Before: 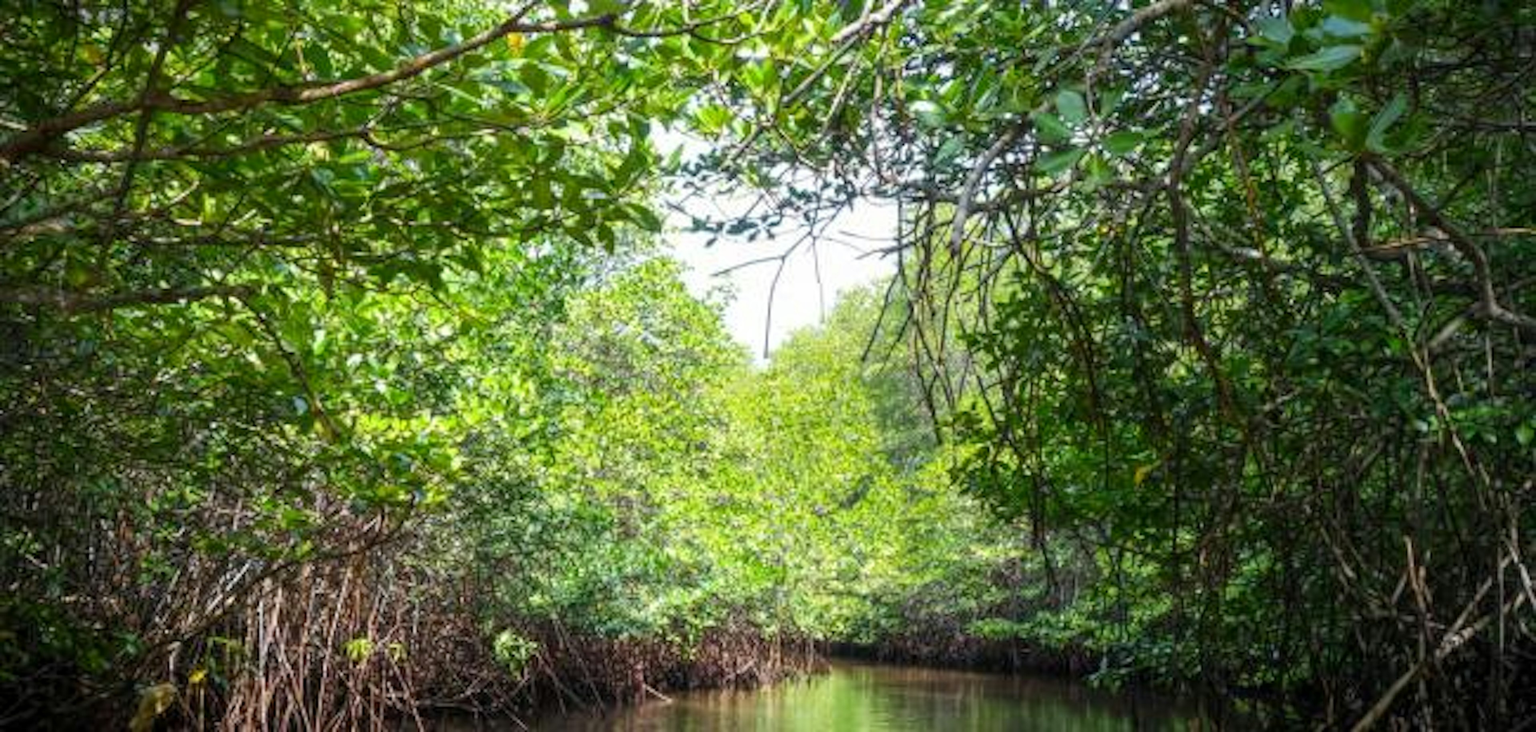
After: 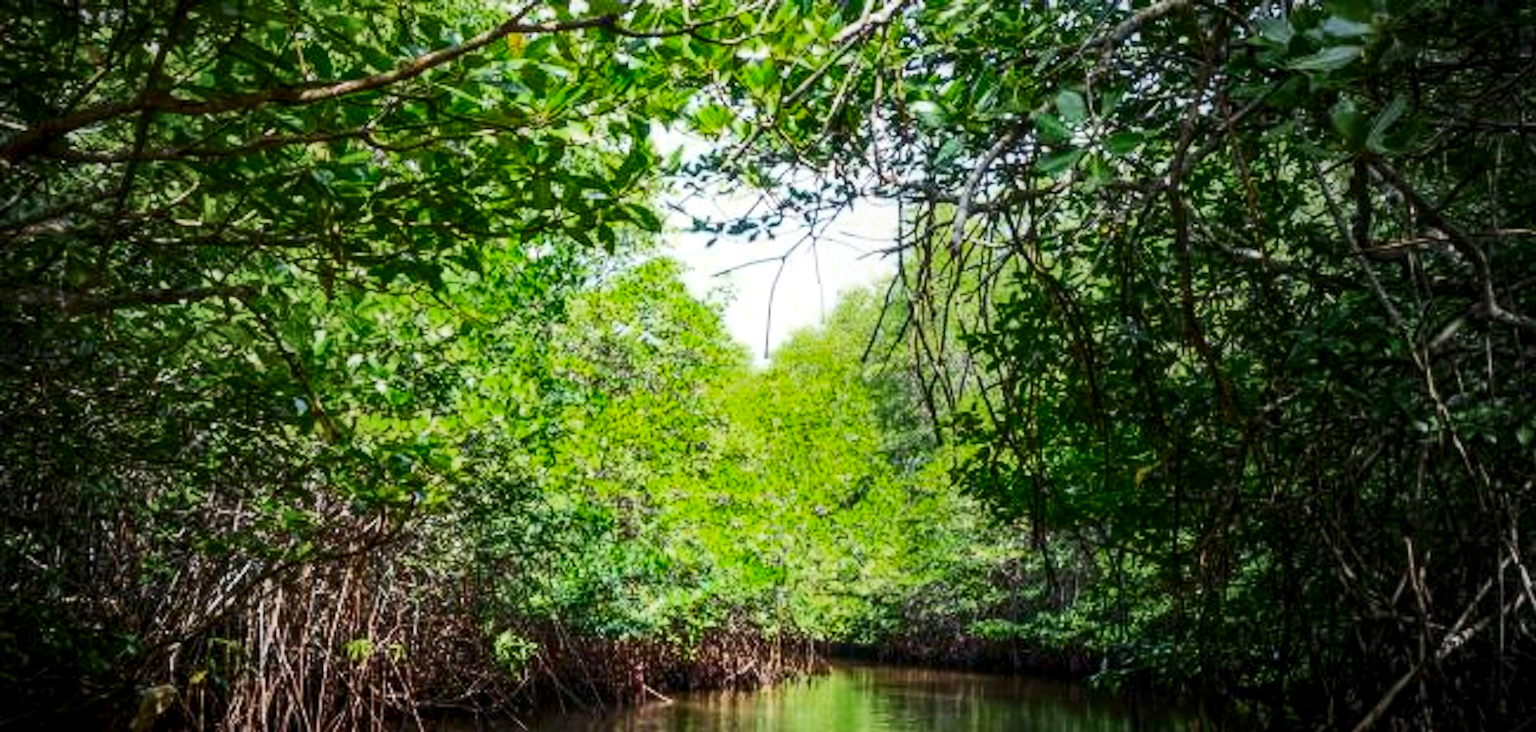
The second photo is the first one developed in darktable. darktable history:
contrast brightness saturation: contrast 0.28
vignetting: fall-off start 18.21%, fall-off radius 137.95%, brightness -0.207, center (-0.078, 0.066), width/height ratio 0.62, shape 0.59
local contrast: on, module defaults
color zones: curves: ch0 [(0, 0.425) (0.143, 0.422) (0.286, 0.42) (0.429, 0.419) (0.571, 0.419) (0.714, 0.42) (0.857, 0.422) (1, 0.425)]; ch1 [(0, 0.666) (0.143, 0.669) (0.286, 0.671) (0.429, 0.67) (0.571, 0.67) (0.714, 0.67) (0.857, 0.67) (1, 0.666)]
